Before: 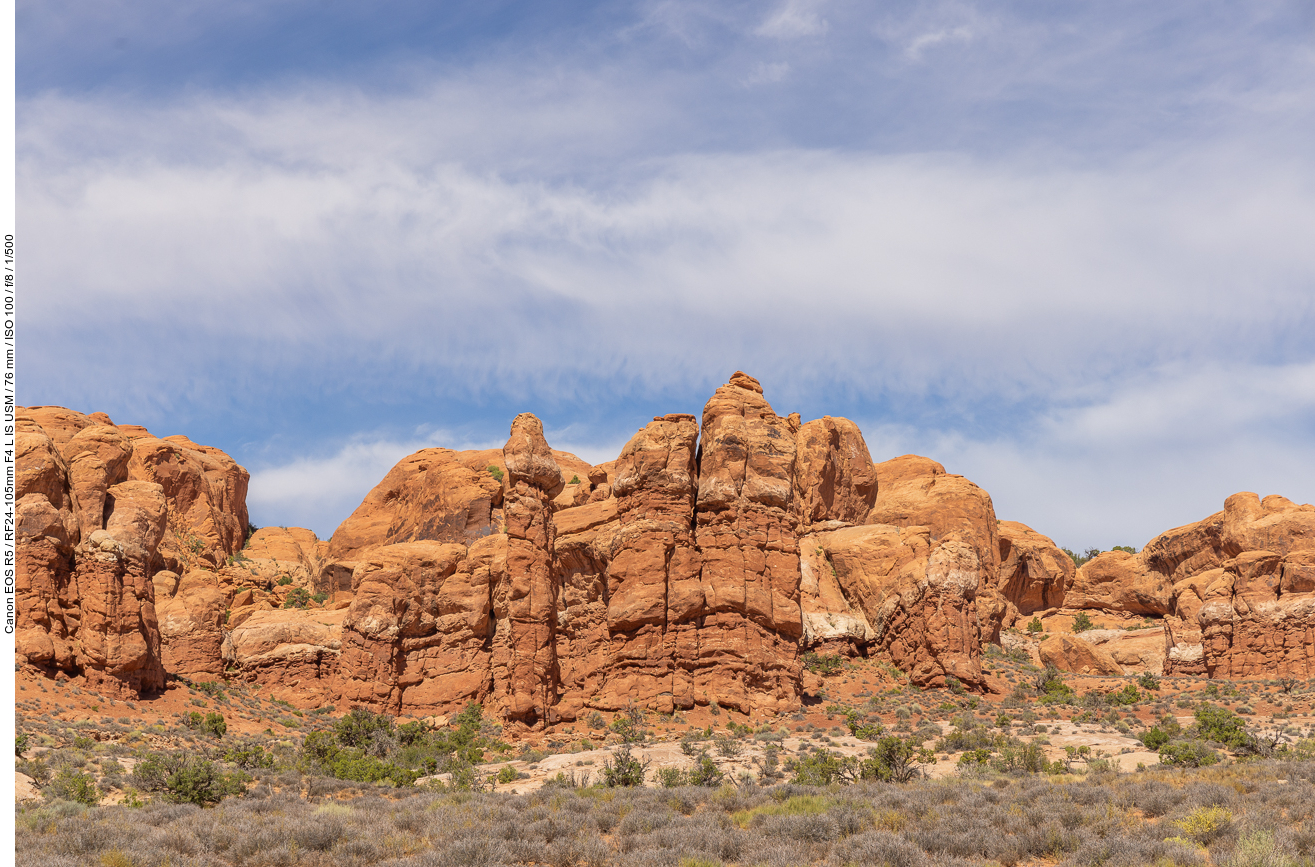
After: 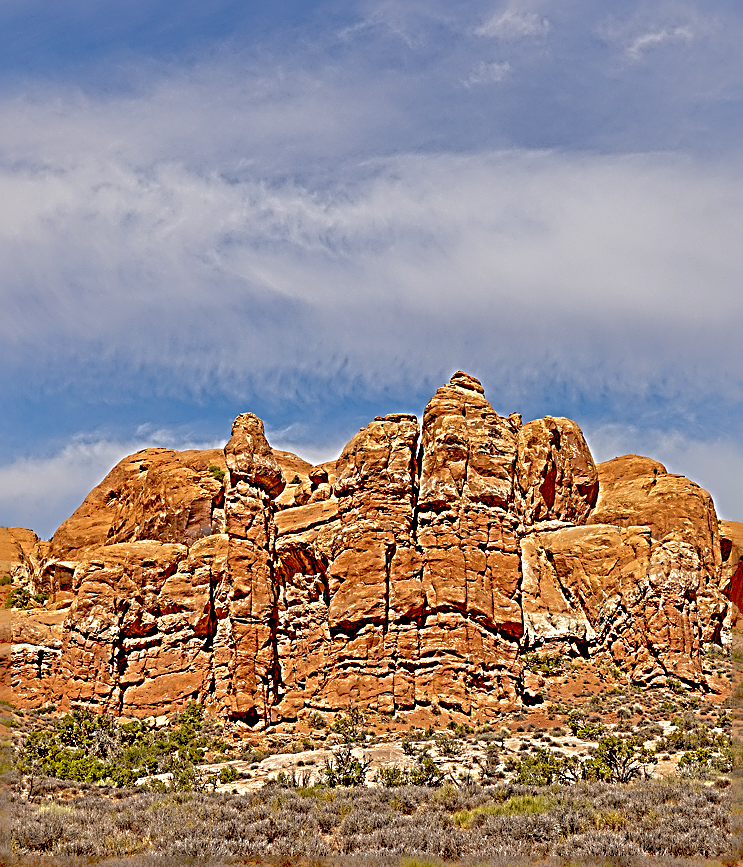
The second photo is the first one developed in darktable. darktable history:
exposure: black level correction 0.047, exposure 0.013 EV, compensate highlight preservation false
crop: left 21.245%, right 22.195%
sharpen: radius 4.04, amount 1.993
shadows and highlights: shadows 60.6, highlights -59.66
